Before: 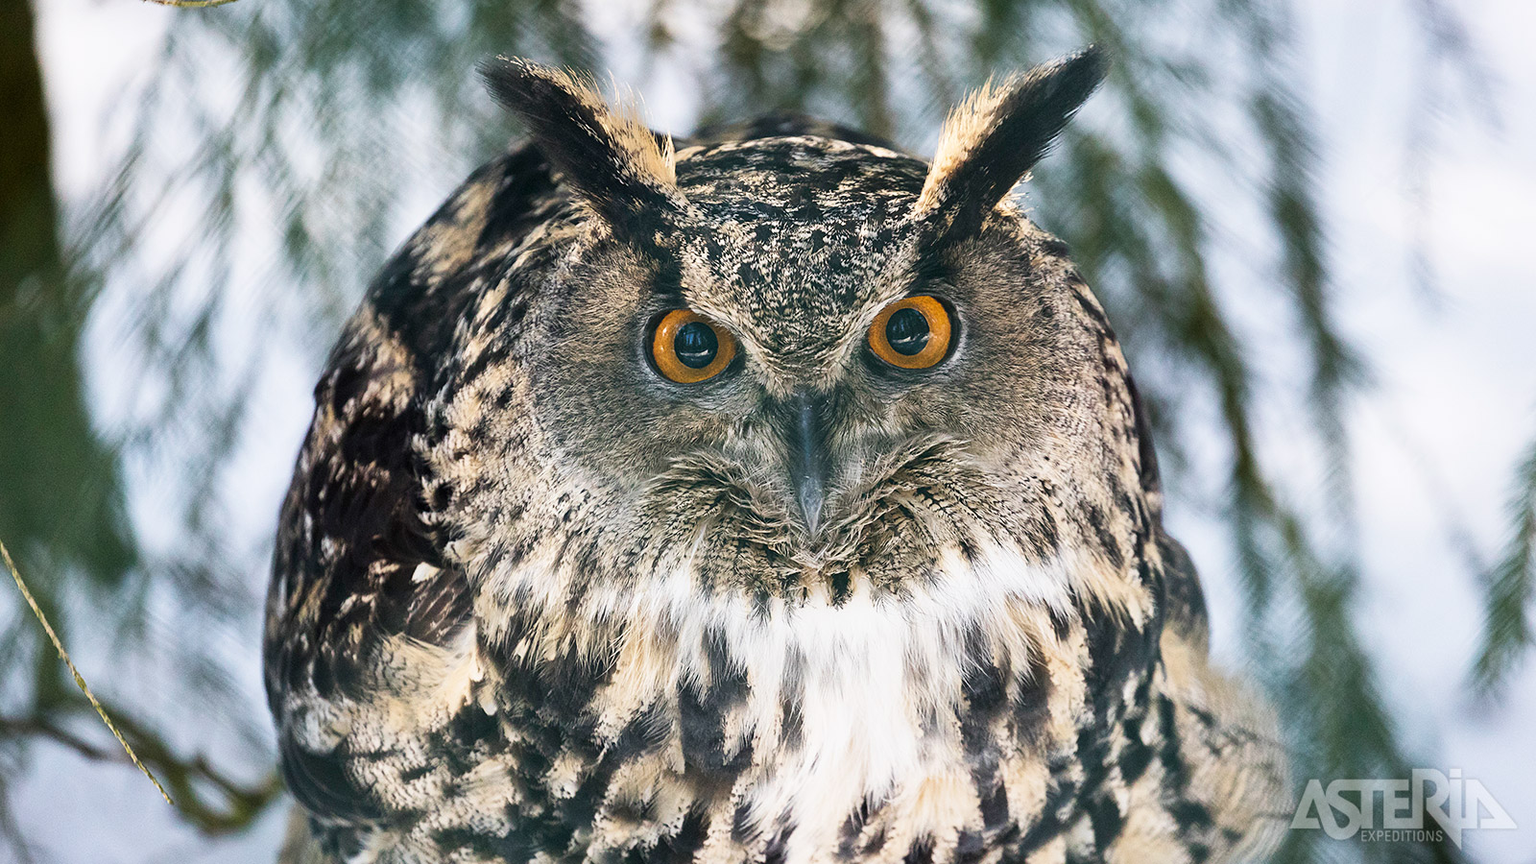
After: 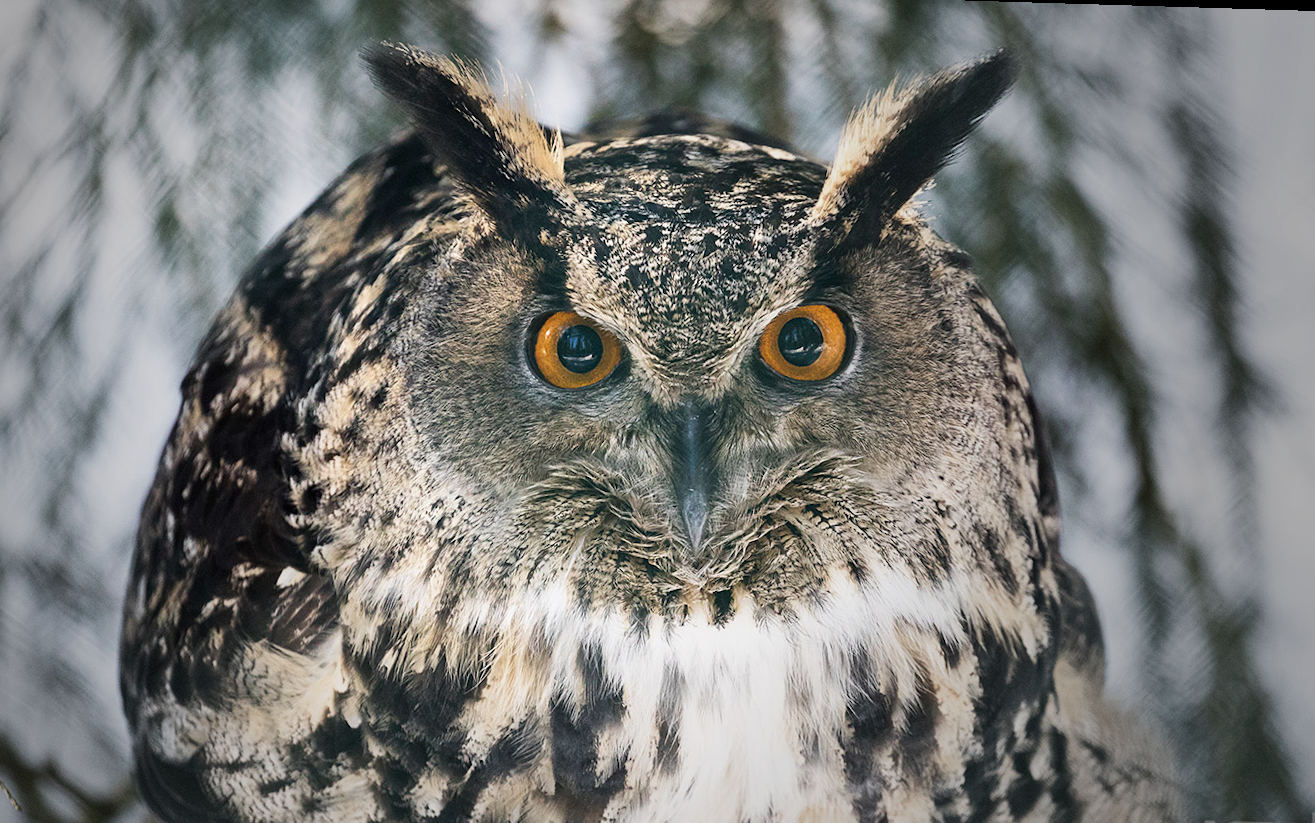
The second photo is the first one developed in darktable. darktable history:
rotate and perspective: rotation 1.72°, automatic cropping off
crop: left 9.929%, top 3.475%, right 9.188%, bottom 9.529%
vignetting: fall-off start 33.76%, fall-off radius 64.94%, brightness -0.575, center (-0.12, -0.002), width/height ratio 0.959
